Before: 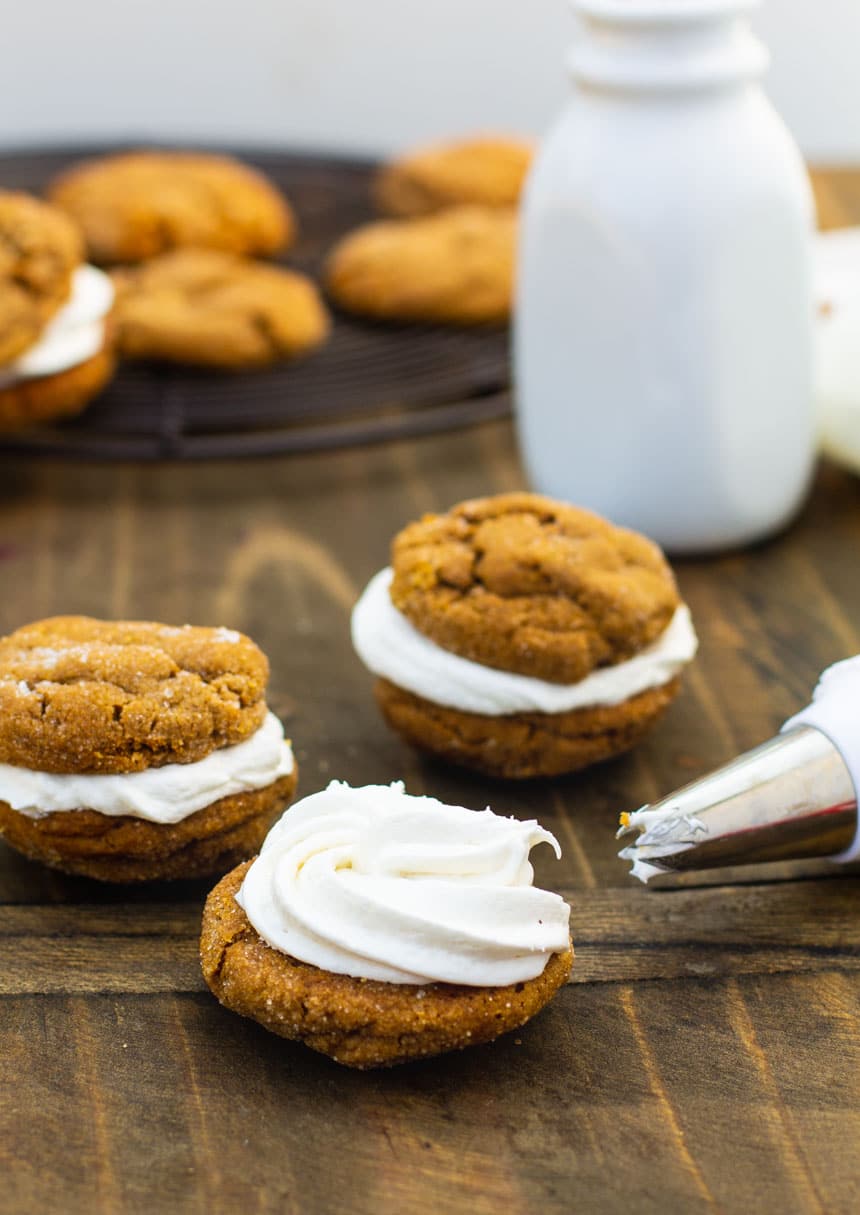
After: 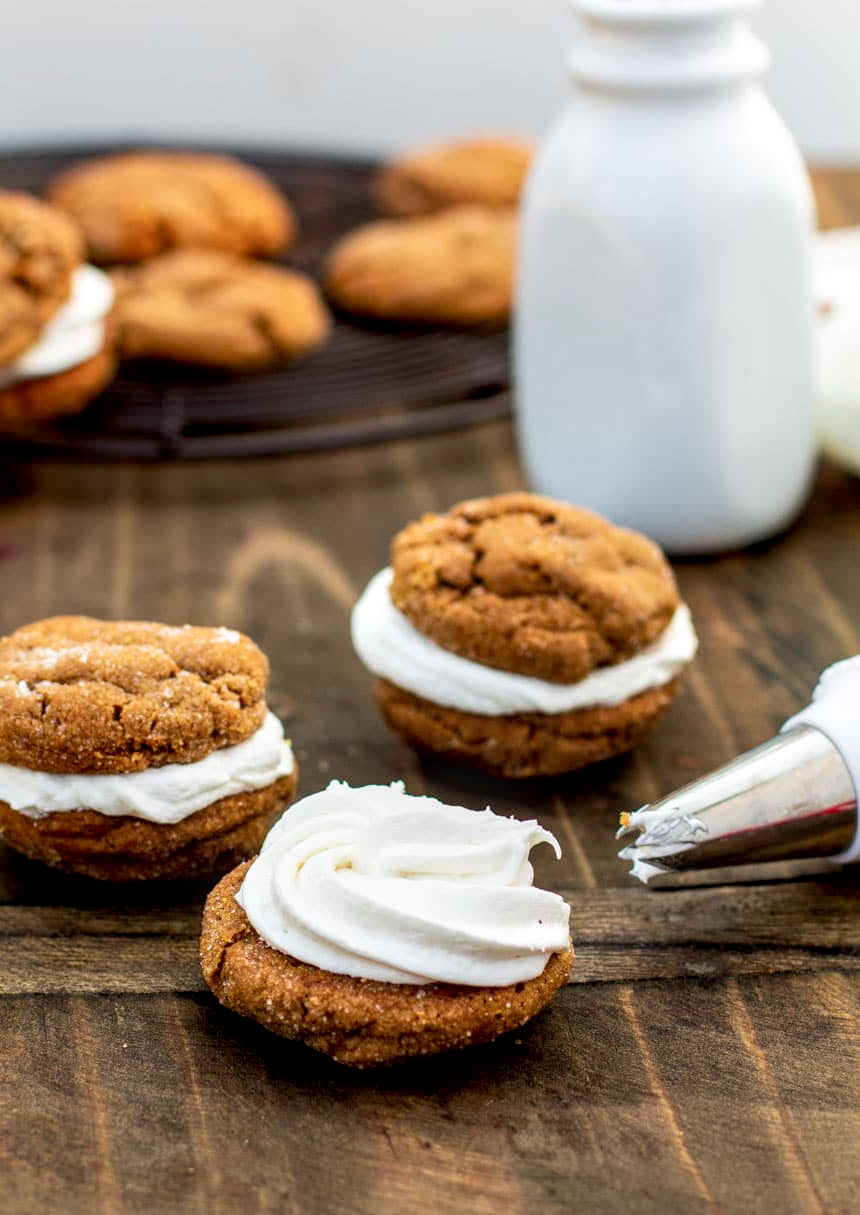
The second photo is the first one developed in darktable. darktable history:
color contrast: blue-yellow contrast 0.7
contrast brightness saturation: contrast 0.04, saturation 0.16
local contrast: detail 130%
exposure: black level correction 0.009, exposure 0.014 EV, compensate highlight preservation false
